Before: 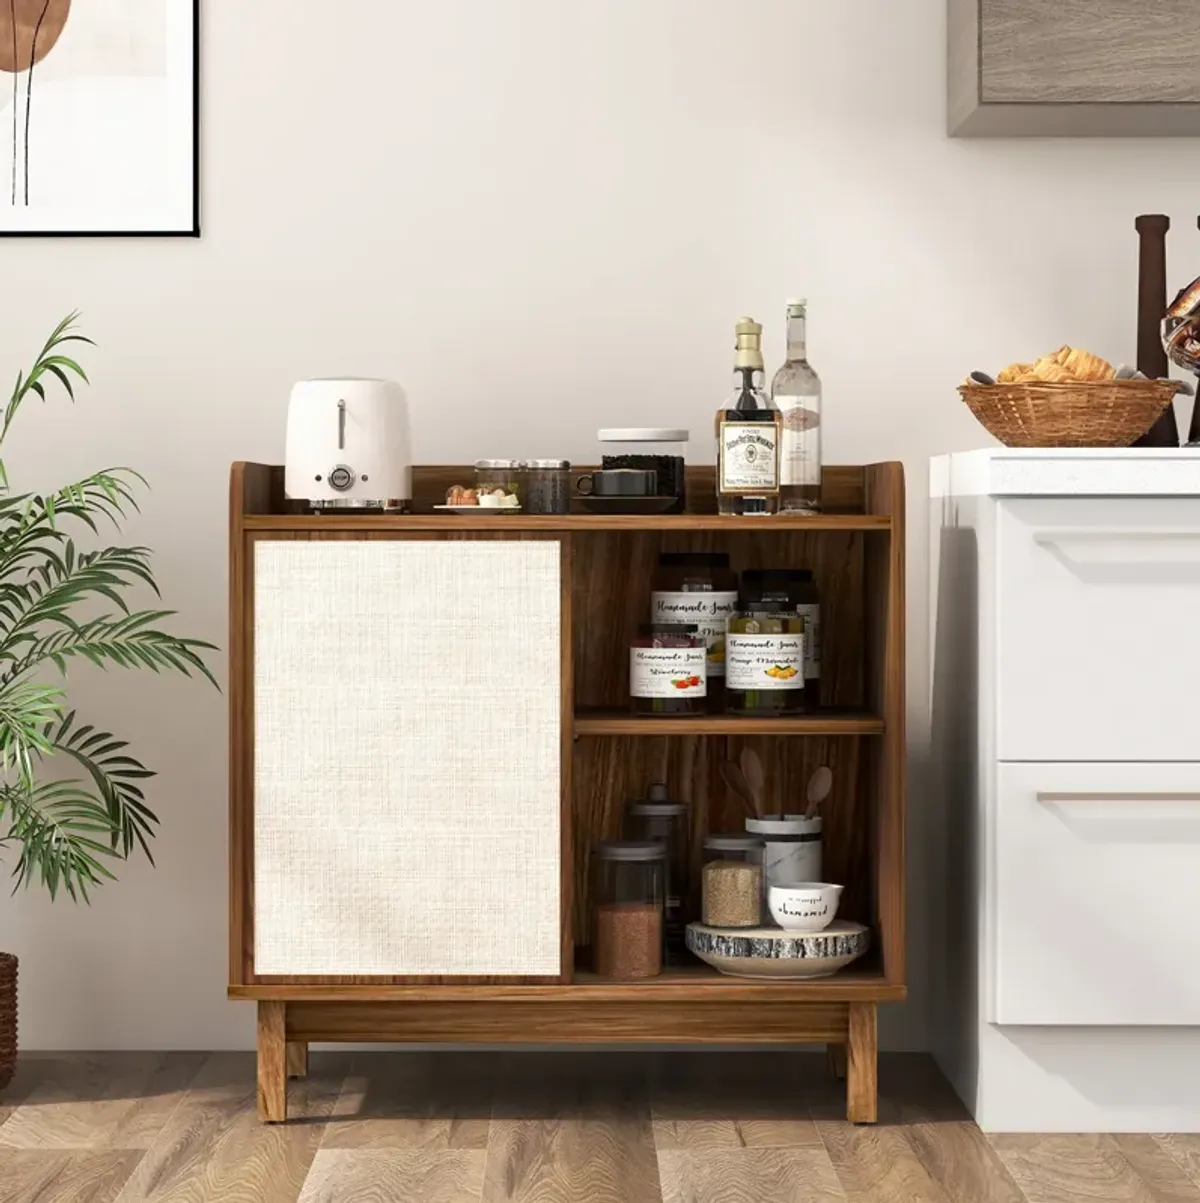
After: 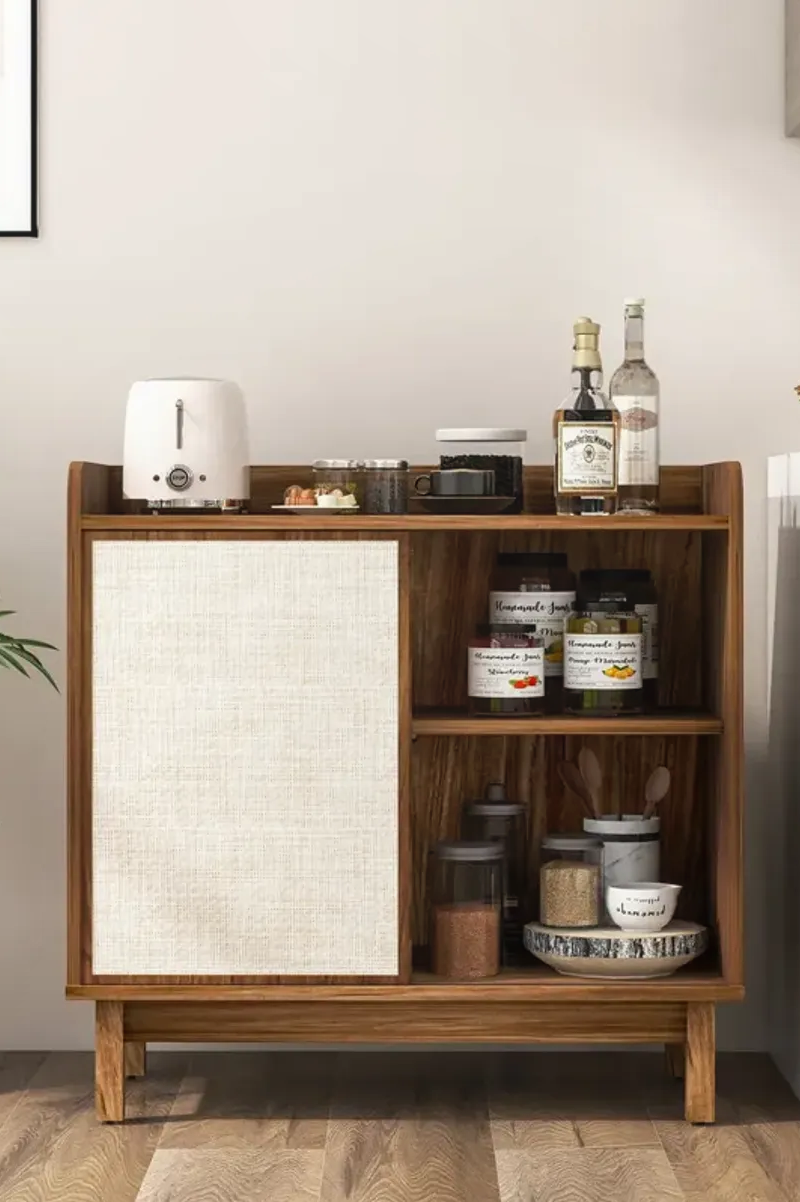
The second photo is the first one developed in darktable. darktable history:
local contrast: detail 110%
crop and rotate: left 13.537%, right 19.796%
